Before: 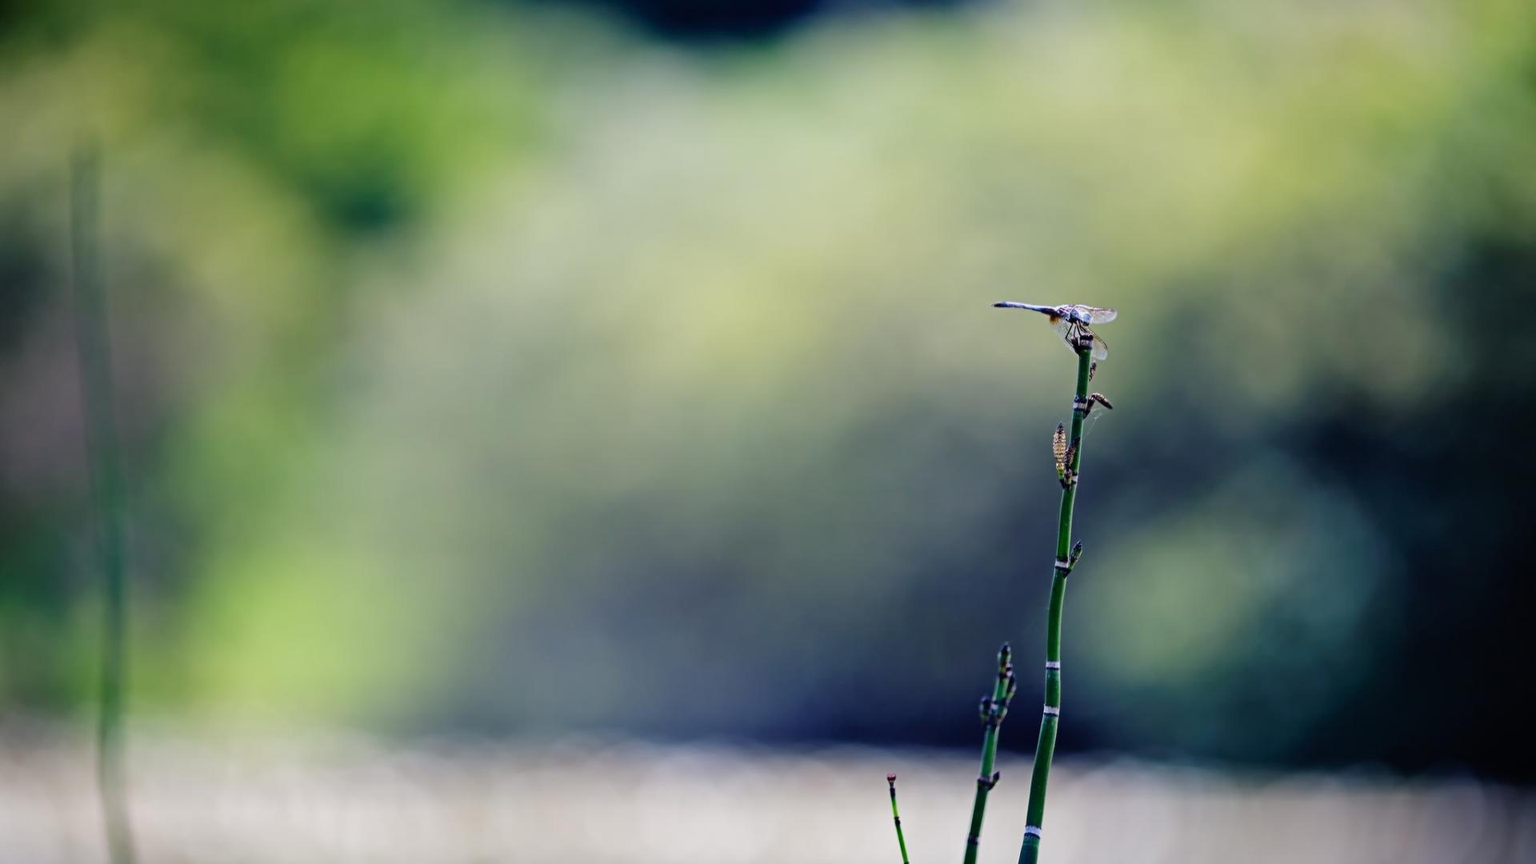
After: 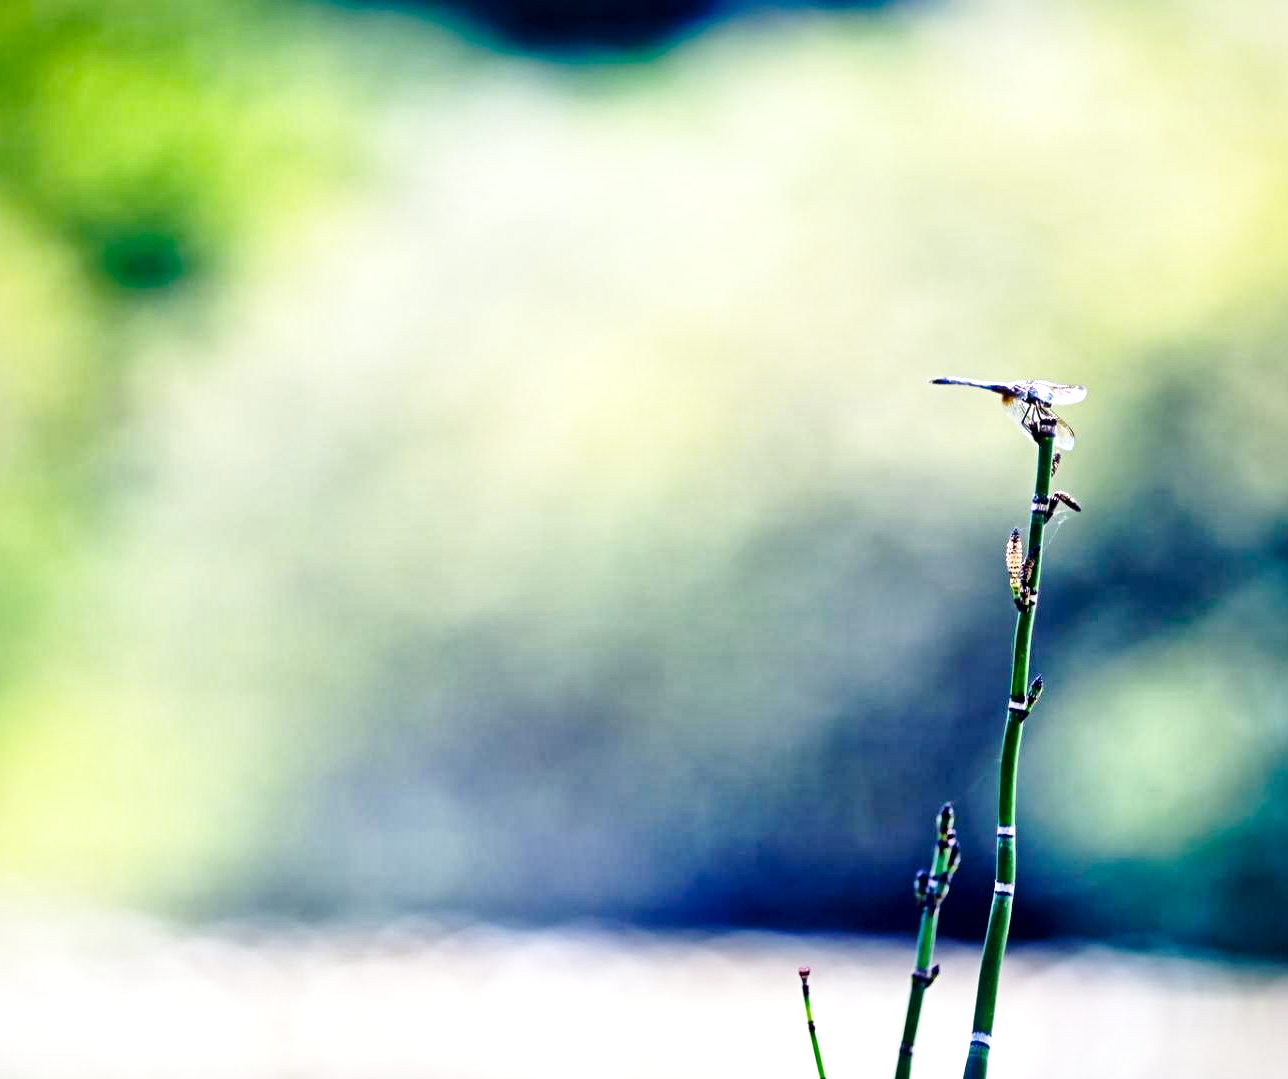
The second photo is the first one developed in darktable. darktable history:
base curve: curves: ch0 [(0, 0) (0.028, 0.03) (0.121, 0.232) (0.46, 0.748) (0.859, 0.968) (1, 1)], preserve colors none
local contrast: mode bilateral grid, contrast 20, coarseness 50, detail 179%, midtone range 0.2
tone equalizer: edges refinement/feathering 500, mask exposure compensation -1.57 EV, preserve details no
crop and rotate: left 16.197%, right 16.699%
color balance rgb: perceptual saturation grading › global saturation 0.741%, perceptual brilliance grading › global brilliance 17.211%, global vibrance 20.517%
